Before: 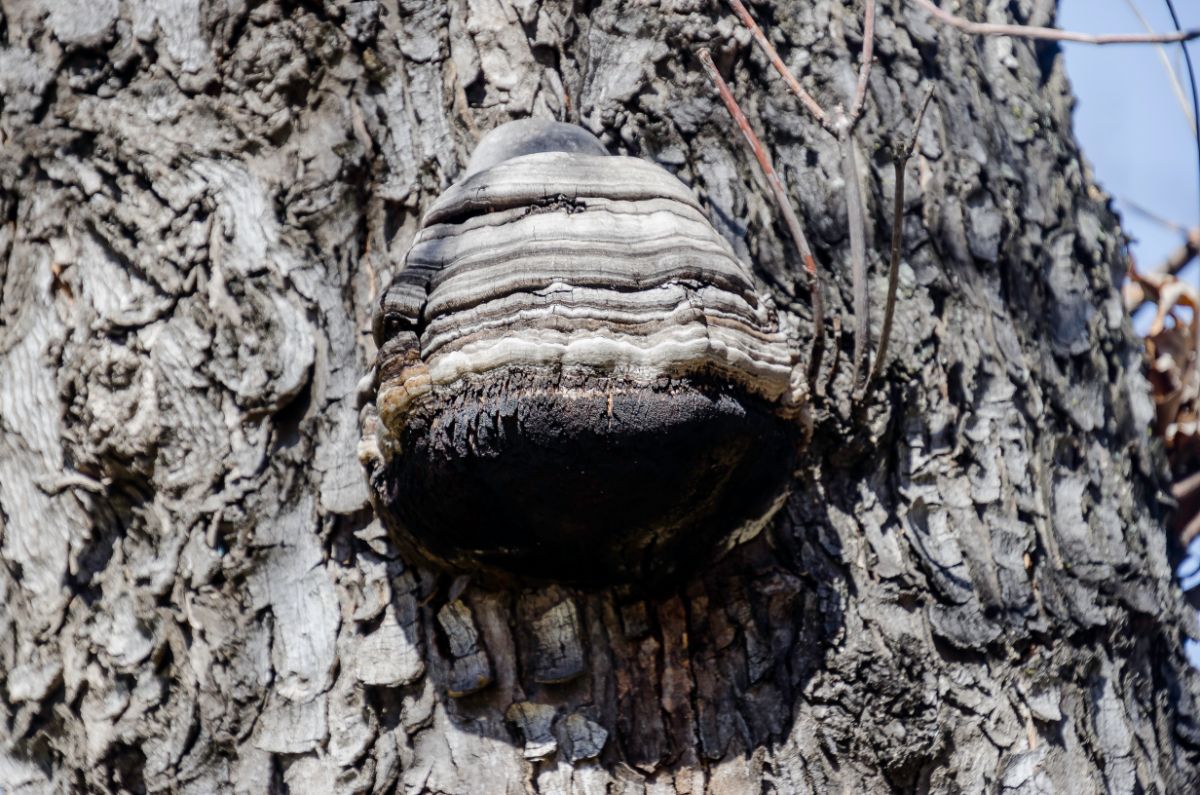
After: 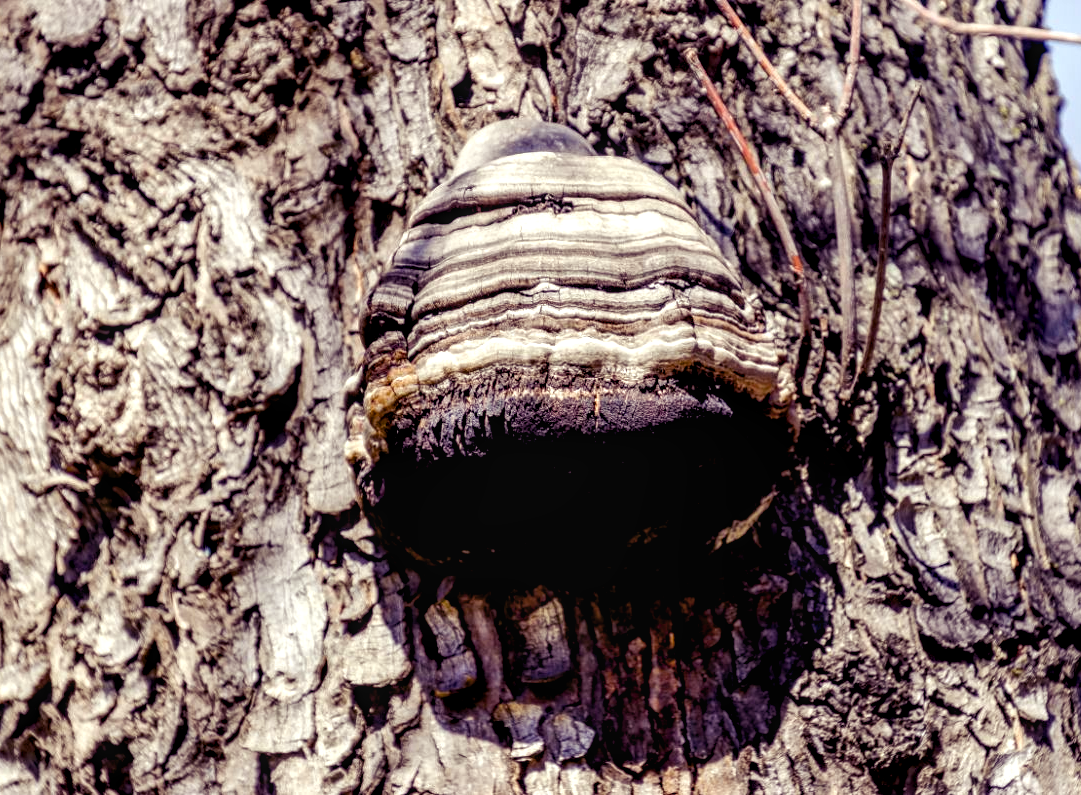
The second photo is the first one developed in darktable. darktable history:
color balance rgb: shadows lift › luminance -21.66%, shadows lift › chroma 8.98%, shadows lift › hue 283.37°, power › chroma 1.55%, power › hue 25.59°, highlights gain › luminance 6.08%, highlights gain › chroma 2.55%, highlights gain › hue 90°, global offset › luminance -0.87%, perceptual saturation grading › global saturation 27.49%, perceptual saturation grading › highlights -28.39%, perceptual saturation grading › mid-tones 15.22%, perceptual saturation grading › shadows 33.98%, perceptual brilliance grading › highlights 10%, perceptual brilliance grading › mid-tones 5%
crop and rotate: left 1.088%, right 8.807%
local contrast: detail 130%
